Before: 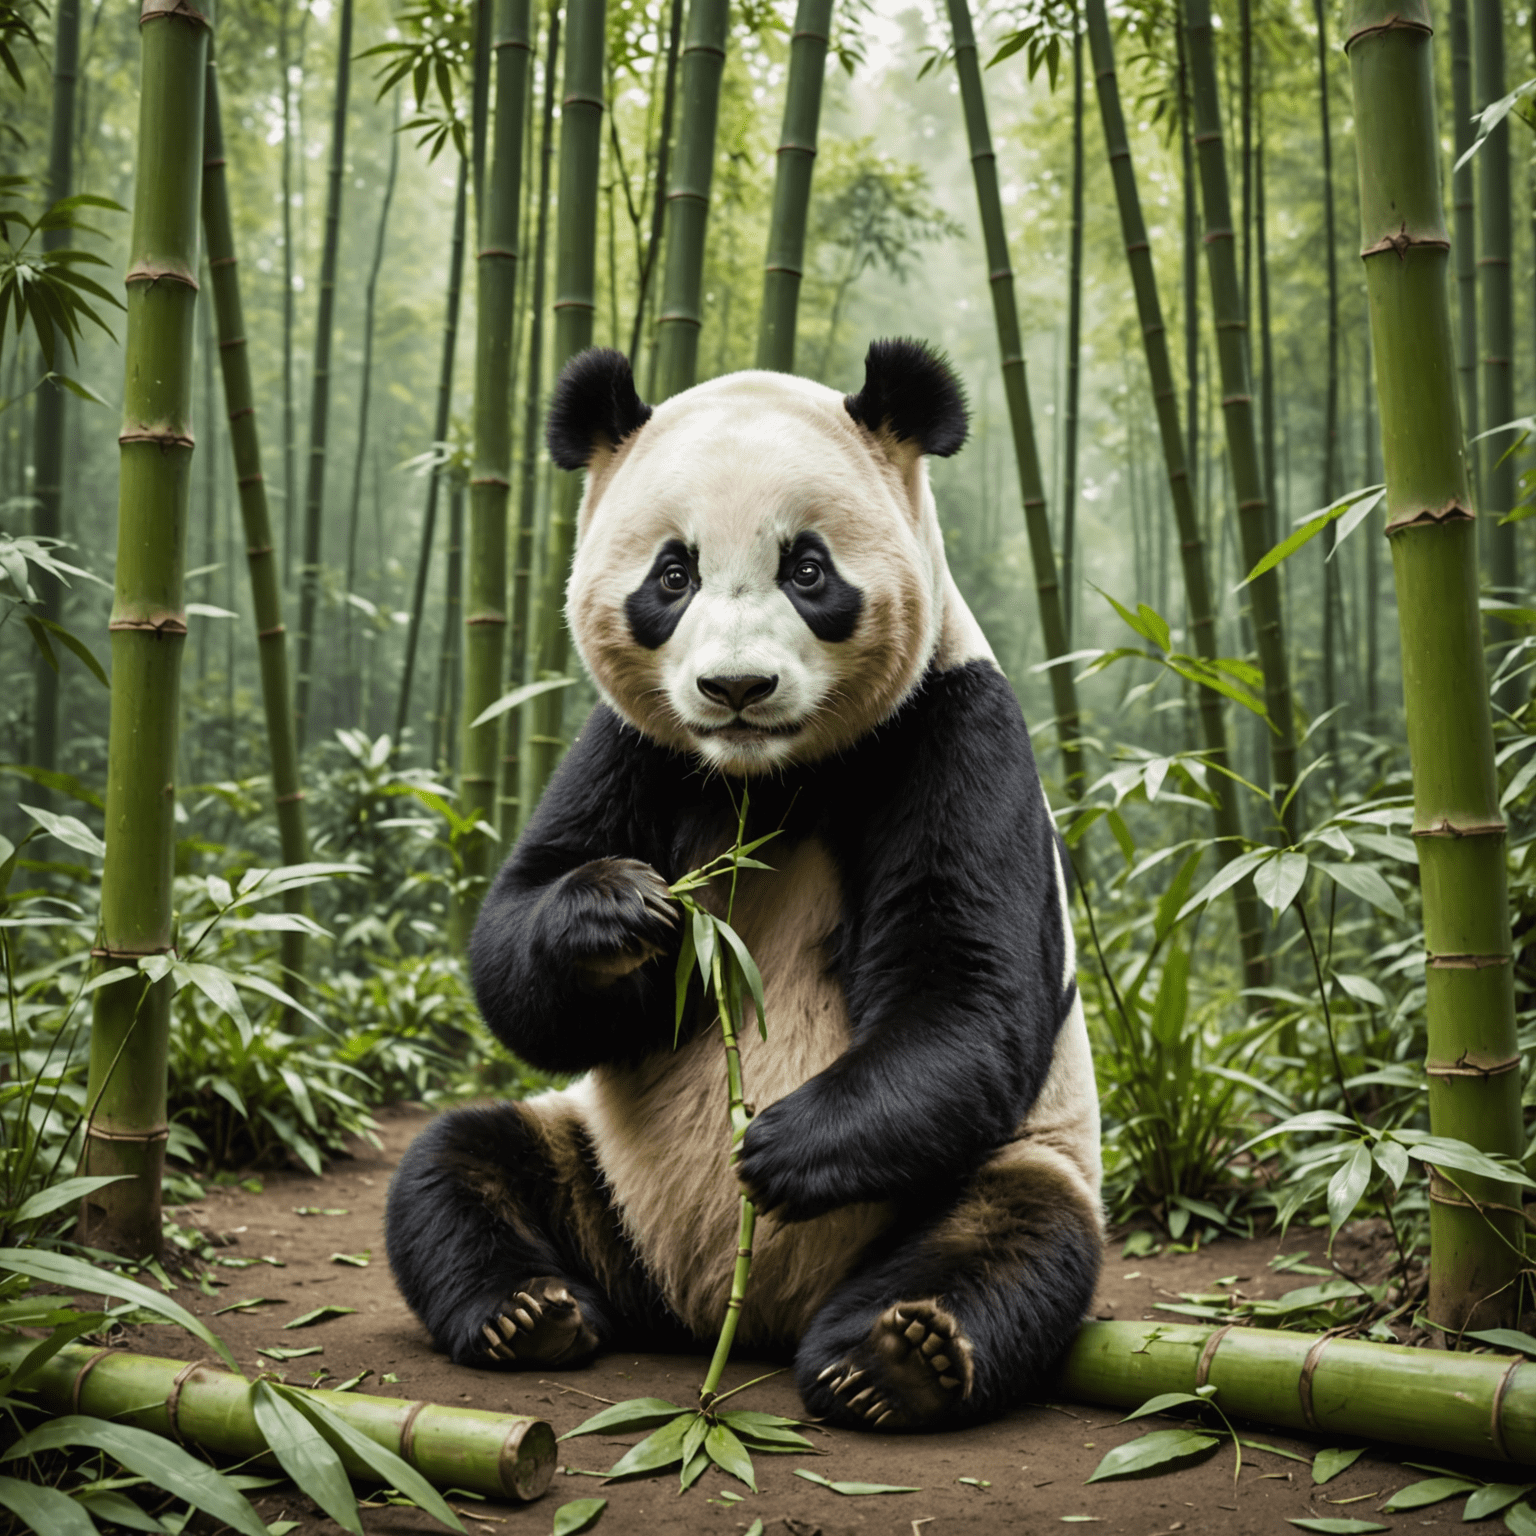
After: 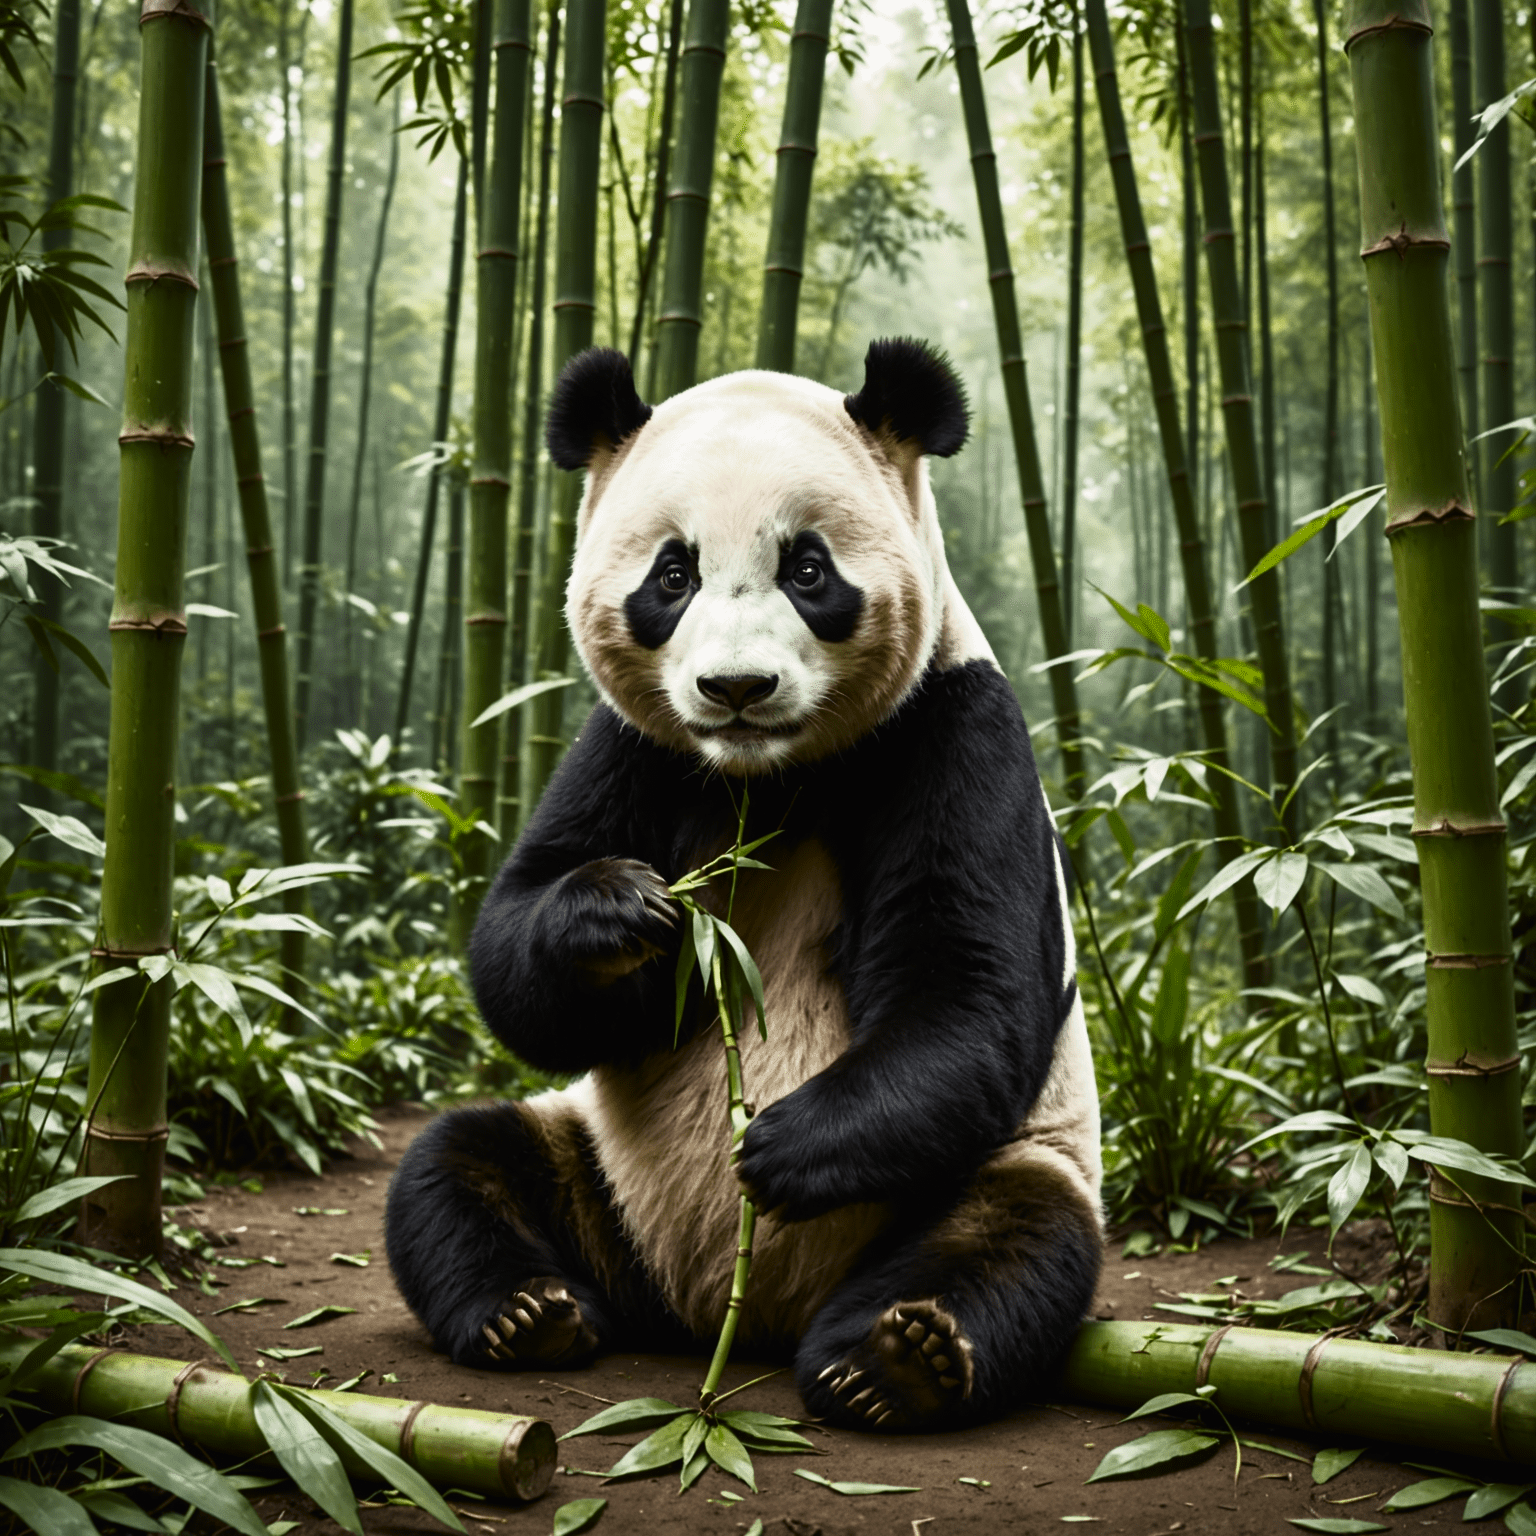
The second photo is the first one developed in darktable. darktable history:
tone curve: curves: ch0 [(0, 0) (0.003, 0.007) (0.011, 0.01) (0.025, 0.016) (0.044, 0.025) (0.069, 0.036) (0.1, 0.052) (0.136, 0.073) (0.177, 0.103) (0.224, 0.135) (0.277, 0.177) (0.335, 0.233) (0.399, 0.303) (0.468, 0.376) (0.543, 0.469) (0.623, 0.581) (0.709, 0.723) (0.801, 0.863) (0.898, 0.938) (1, 1)], color space Lab, independent channels, preserve colors none
color correction: highlights b* -0.004
